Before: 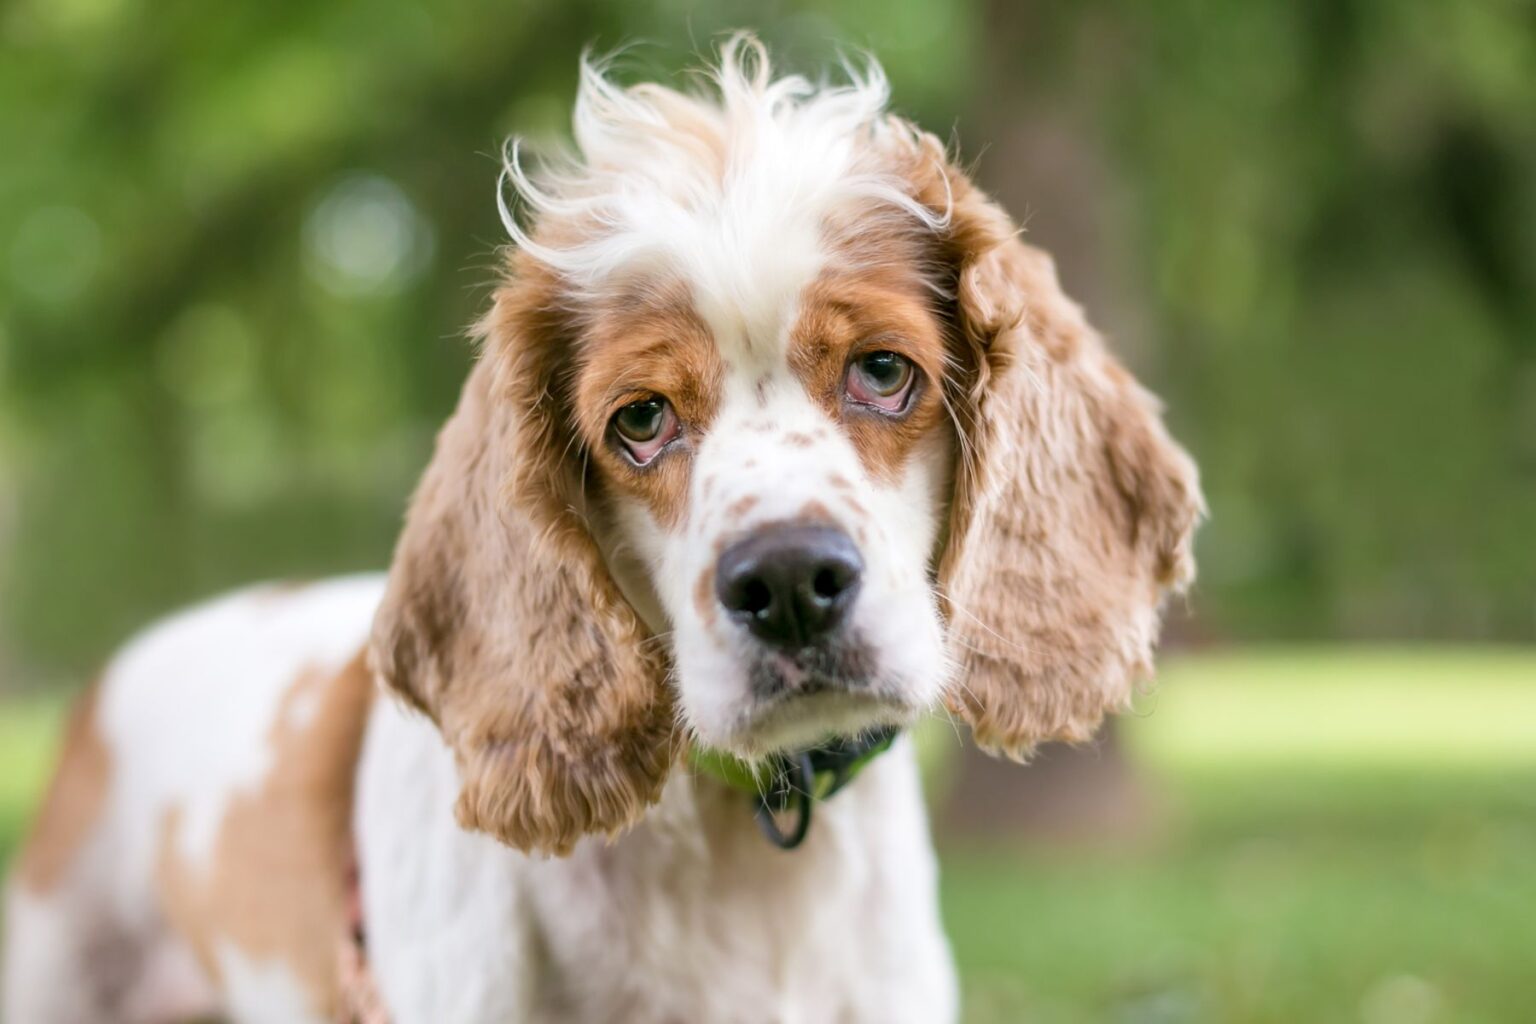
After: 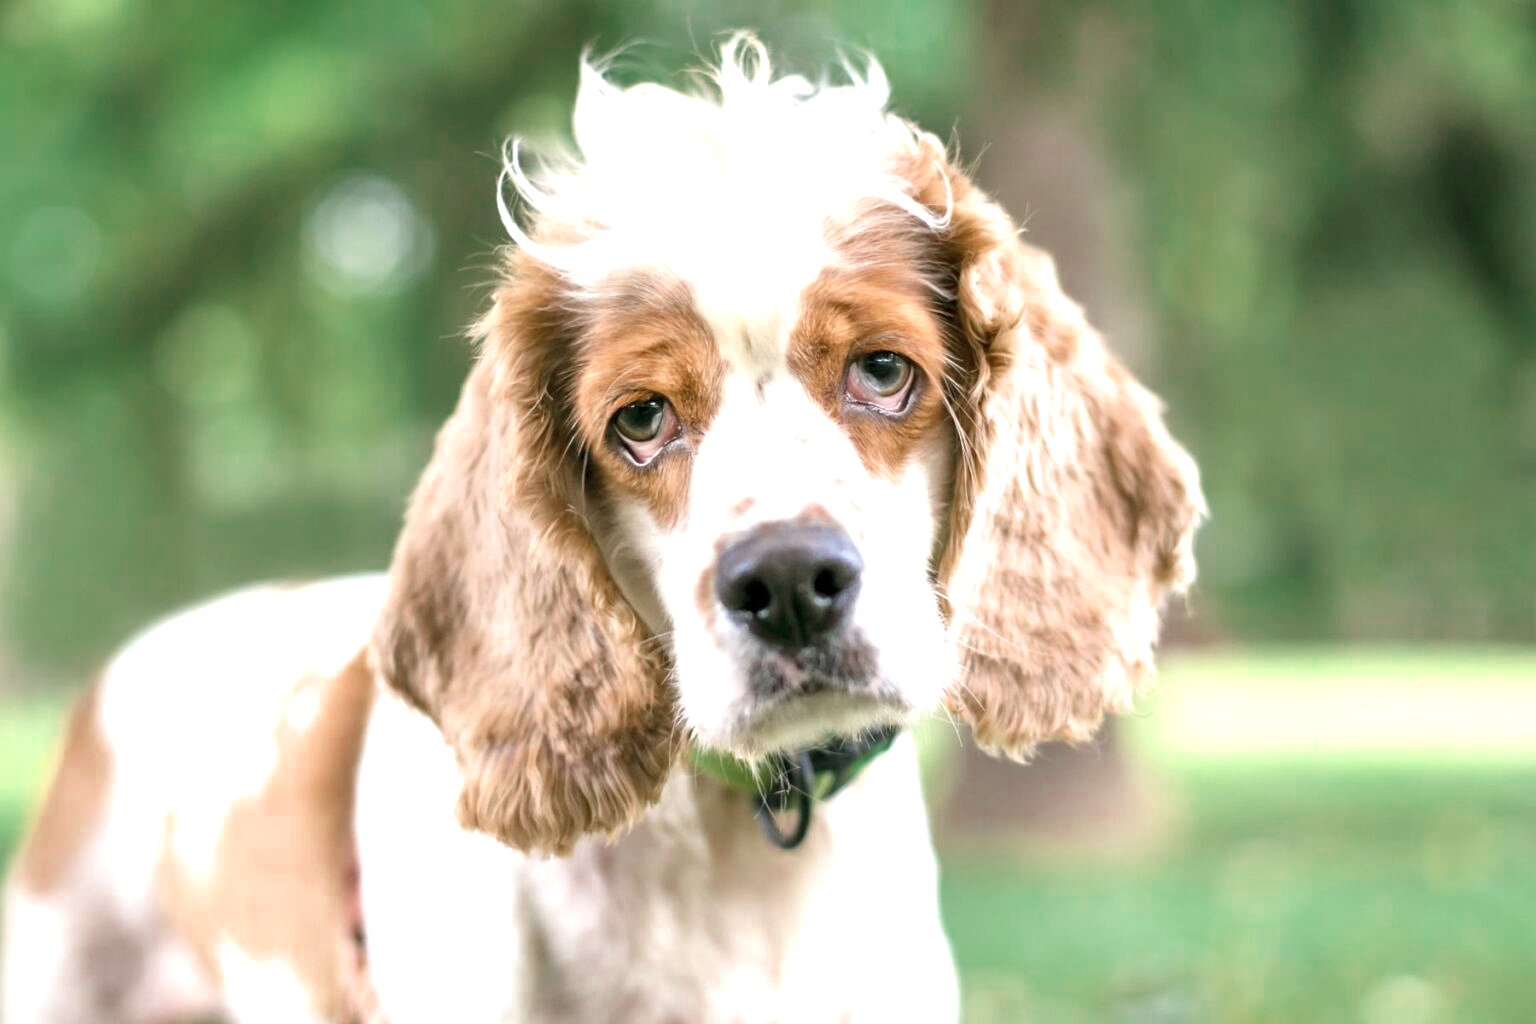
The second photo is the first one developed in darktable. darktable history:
color zones: curves: ch0 [(0, 0.5) (0.125, 0.4) (0.25, 0.5) (0.375, 0.4) (0.5, 0.4) (0.625, 0.35) (0.75, 0.35) (0.875, 0.5)]; ch1 [(0, 0.35) (0.125, 0.45) (0.25, 0.35) (0.375, 0.35) (0.5, 0.35) (0.625, 0.35) (0.75, 0.45) (0.875, 0.35)]; ch2 [(0, 0.6) (0.125, 0.5) (0.25, 0.5) (0.375, 0.6) (0.5, 0.6) (0.625, 0.5) (0.75, 0.5) (0.875, 0.5)]
exposure: exposure 1.001 EV, compensate exposure bias true, compensate highlight preservation false
